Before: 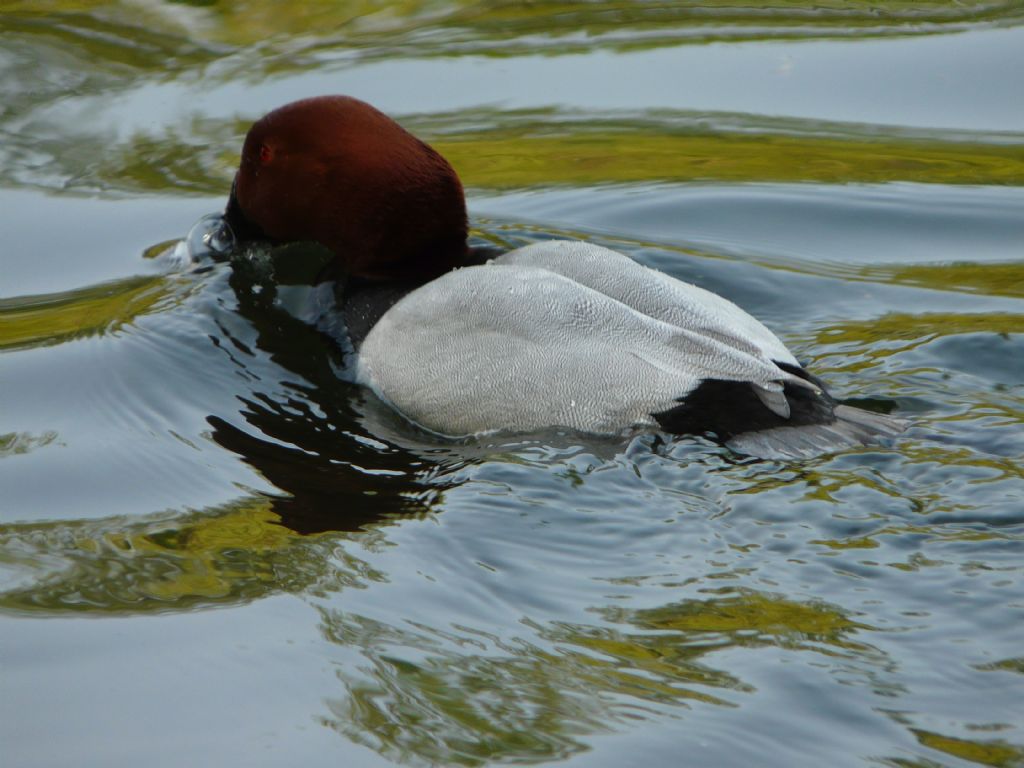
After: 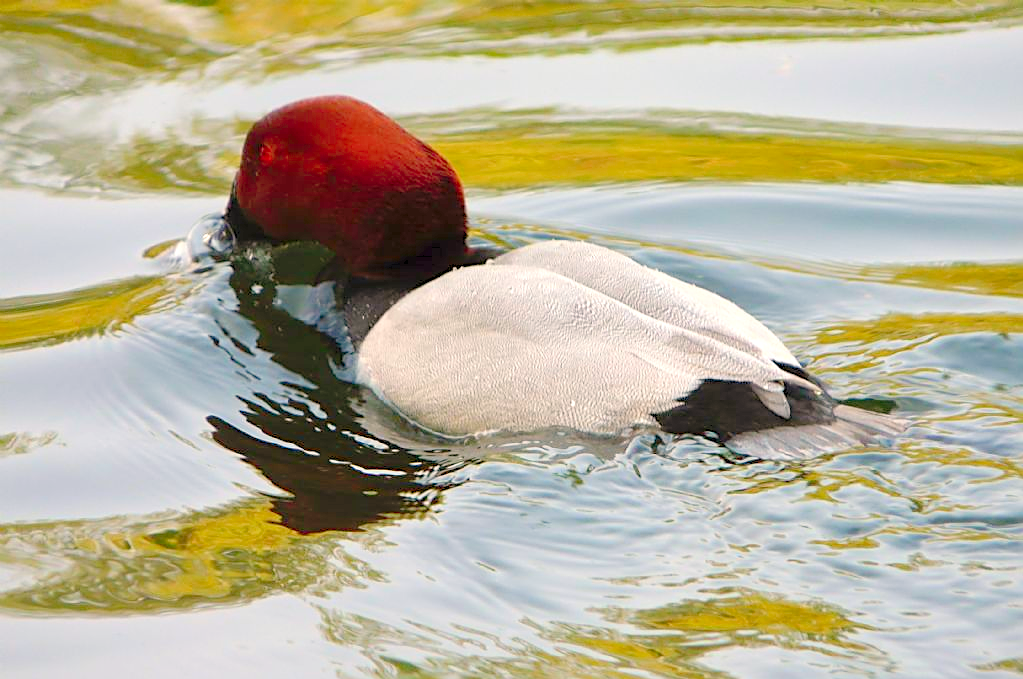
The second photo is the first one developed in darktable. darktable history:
sharpen: on, module defaults
crop and rotate: top 0%, bottom 11.49%
white balance: red 1.127, blue 0.943
levels: levels [0.008, 0.318, 0.836]
